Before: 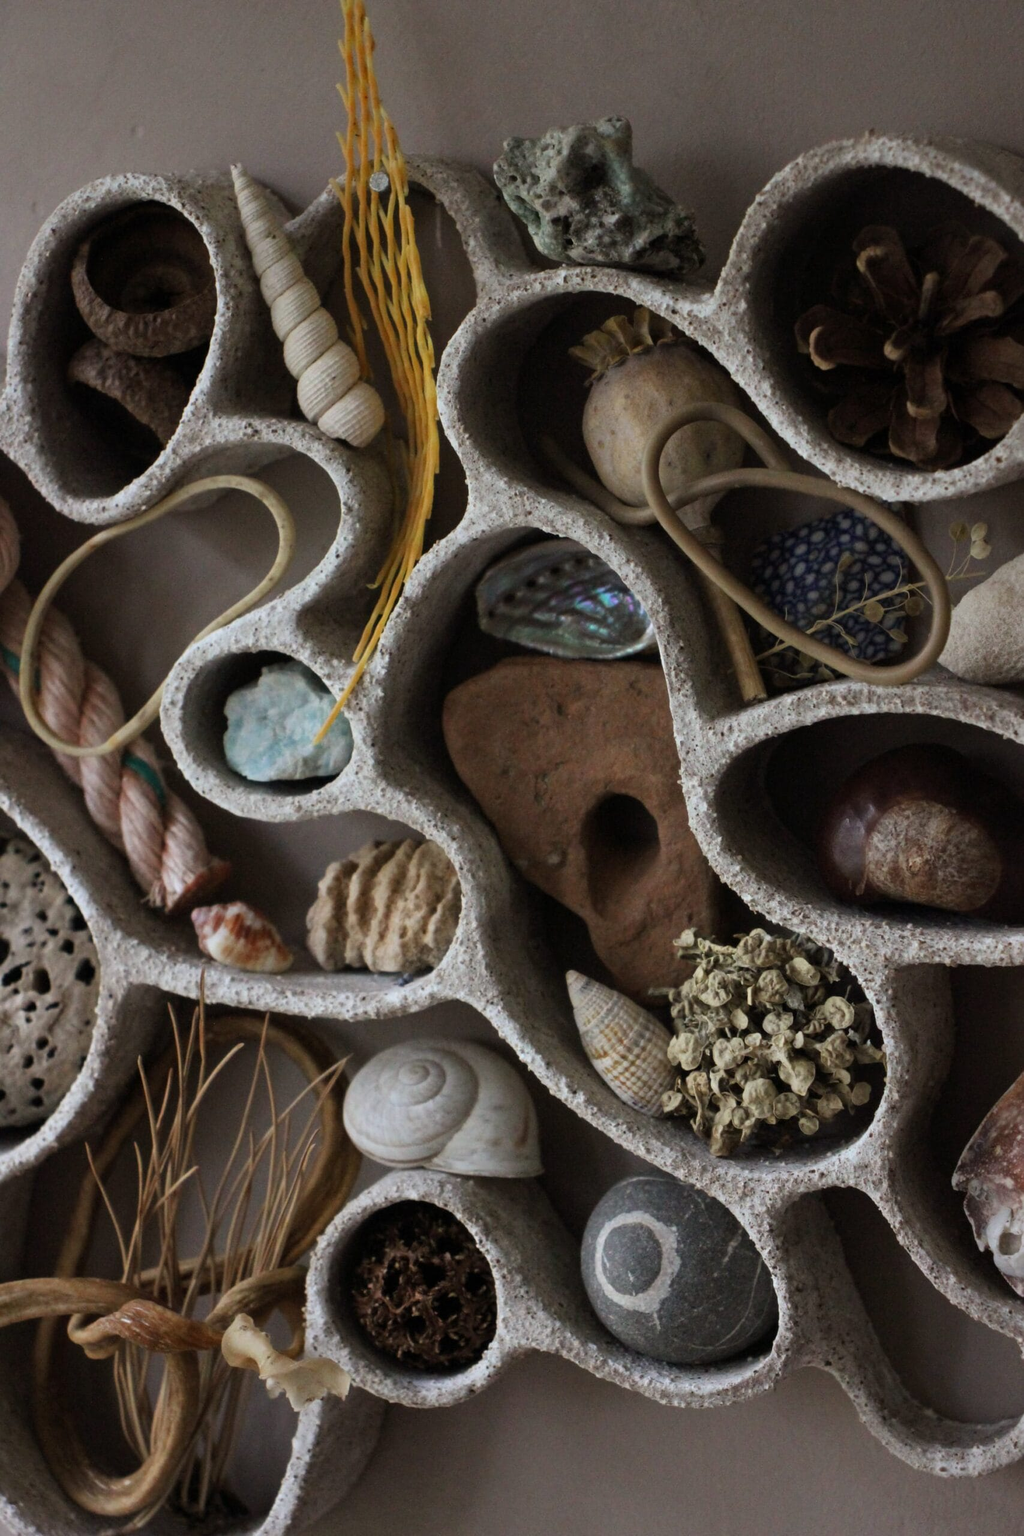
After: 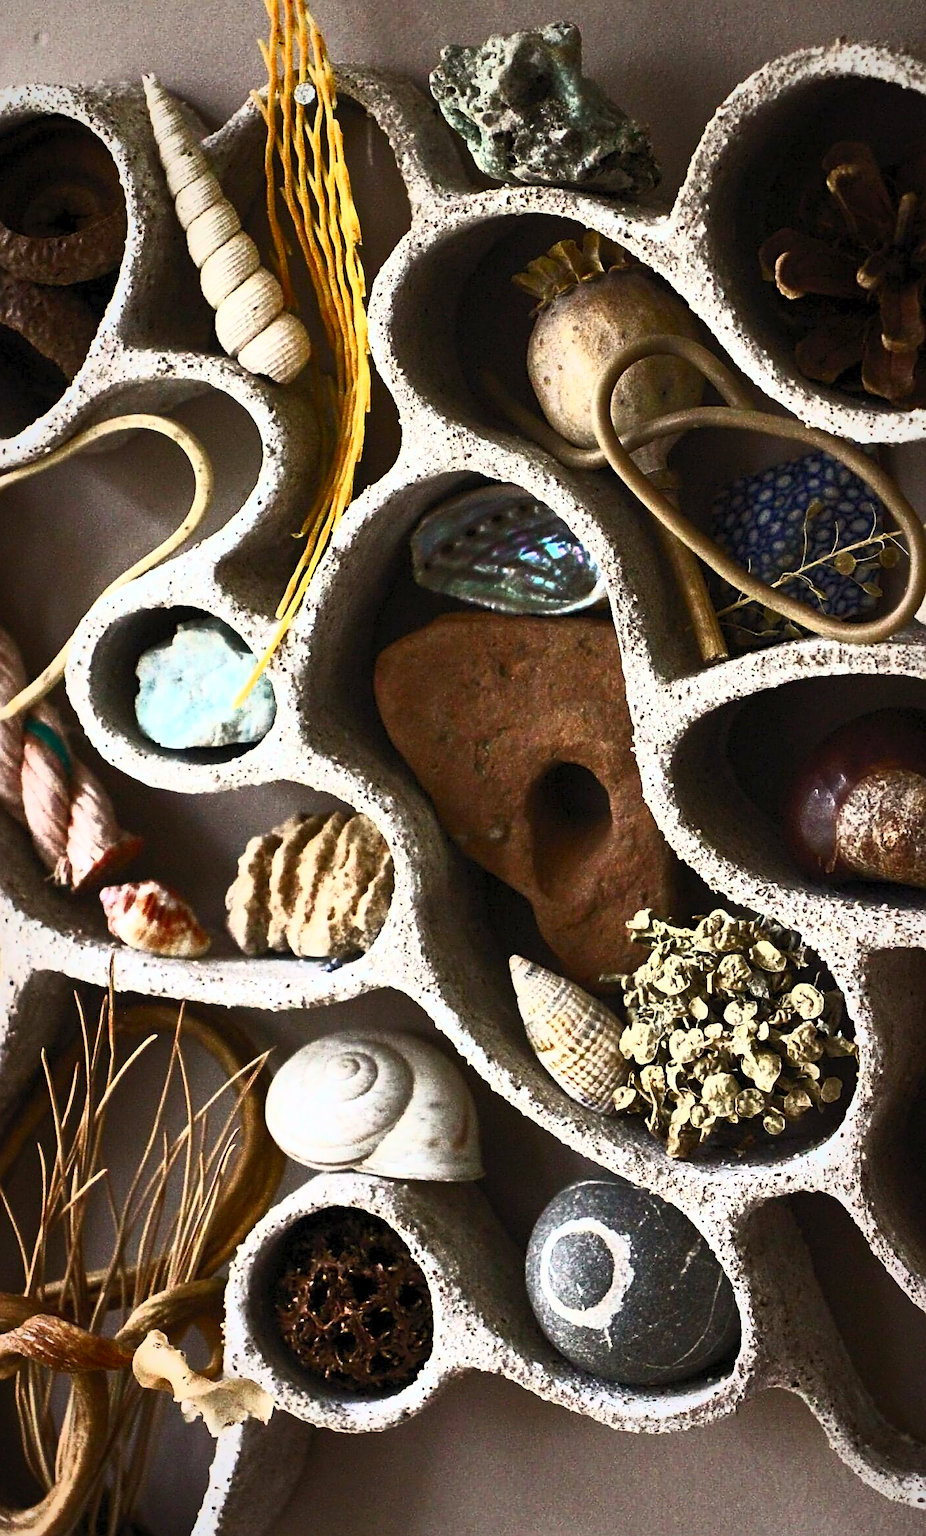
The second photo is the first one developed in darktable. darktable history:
shadows and highlights: shadows 0, highlights 40
contrast brightness saturation: contrast 0.83, brightness 0.59, saturation 0.59
sharpen: amount 1
crop: left 9.807%, top 6.259%, right 7.334%, bottom 2.177%
vignetting: fall-off start 80.87%, fall-off radius 61.59%, brightness -0.384, saturation 0.007, center (0, 0.007), automatic ratio true, width/height ratio 1.418
white balance: red 1.009, blue 0.985
exposure: black level correction 0.001, exposure 0.191 EV, compensate highlight preservation false
